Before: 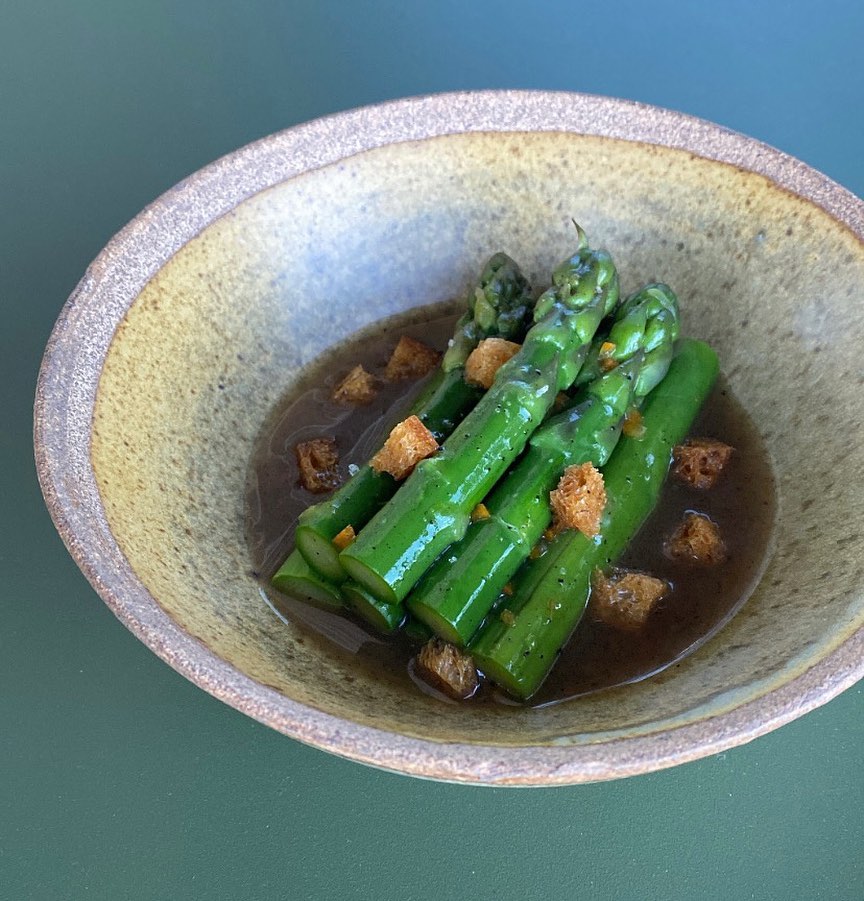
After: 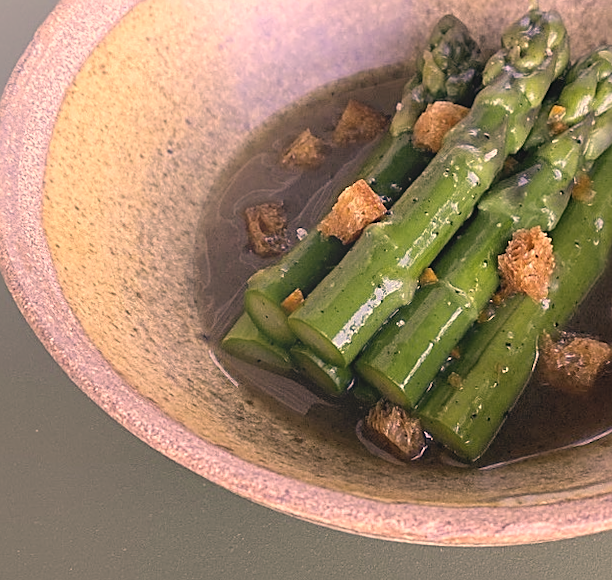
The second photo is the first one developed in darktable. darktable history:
crop: left 6.488%, top 27.668%, right 24.183%, bottom 8.656%
bloom: size 40%
sharpen: on, module defaults
rotate and perspective: lens shift (vertical) 0.048, lens shift (horizontal) -0.024, automatic cropping off
color correction: highlights a* 40, highlights b* 40, saturation 0.69
white balance: red 0.98, blue 1.034
